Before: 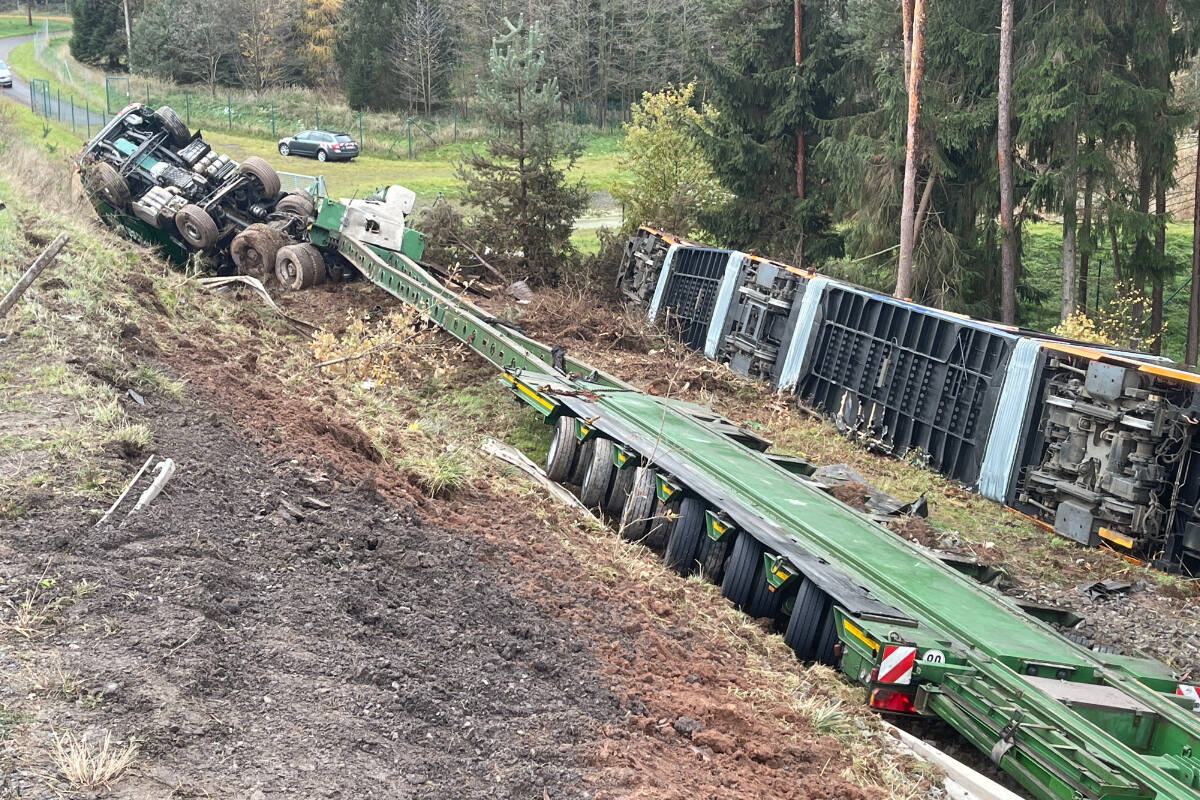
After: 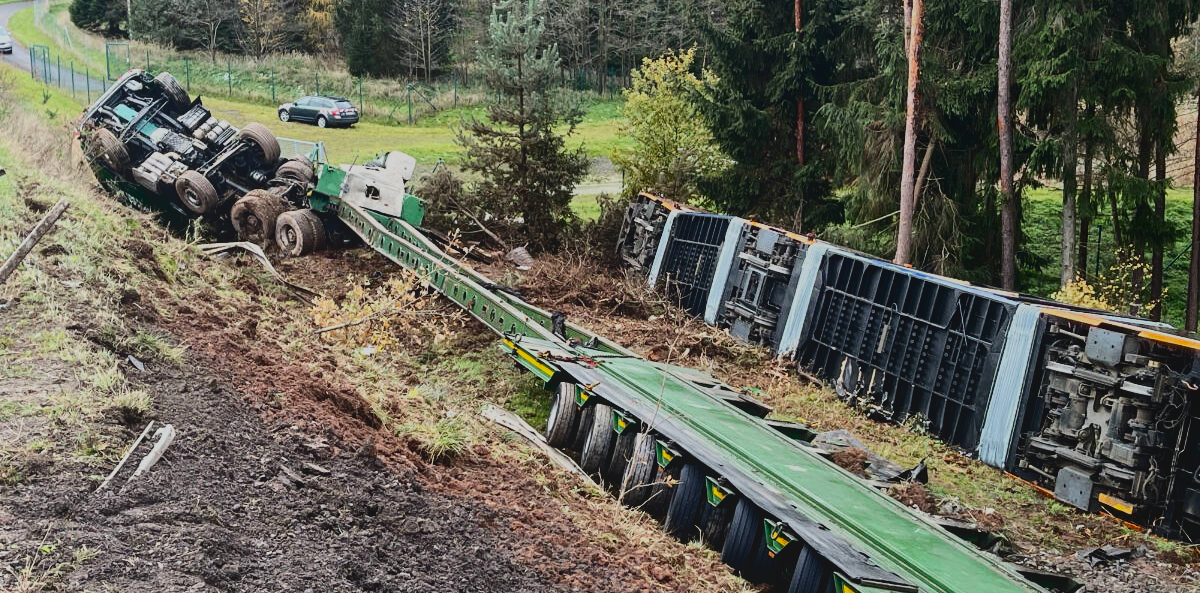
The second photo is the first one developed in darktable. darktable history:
crop: top 4.354%, bottom 21.398%
filmic rgb: black relative exposure -7.75 EV, white relative exposure 4.35 EV, hardness 3.75, latitude 49.46%, contrast 1.101
local contrast: highlights 67%, shadows 67%, detail 84%, midtone range 0.324
contrast brightness saturation: contrast 0.215, brightness -0.194, saturation 0.231
